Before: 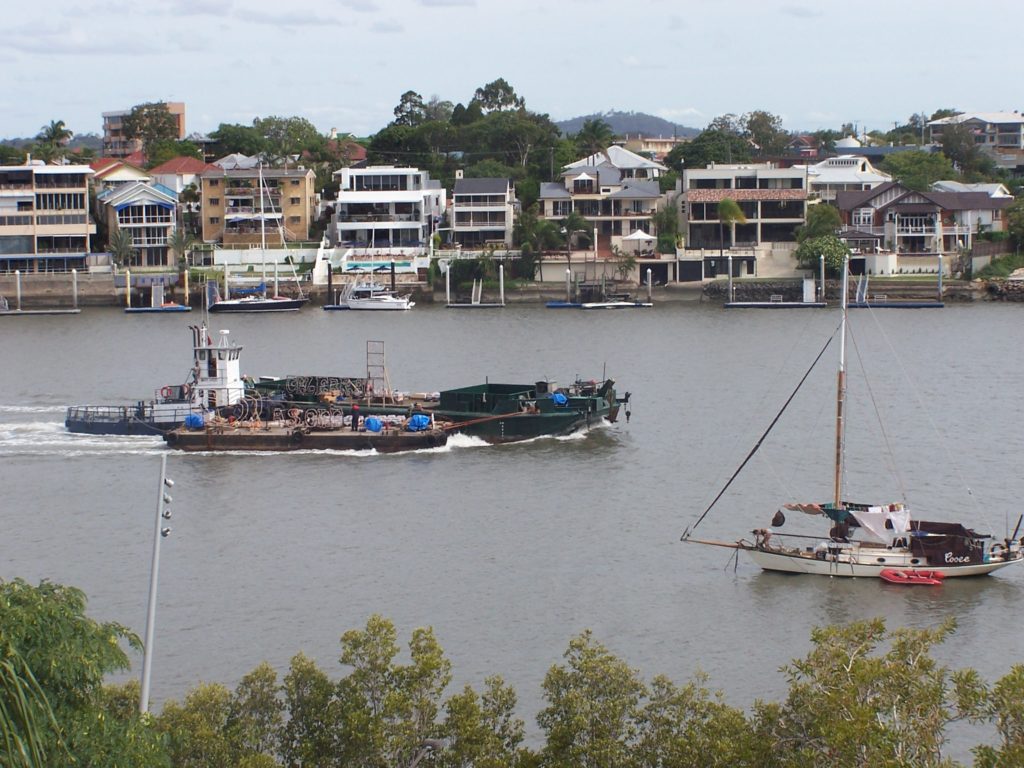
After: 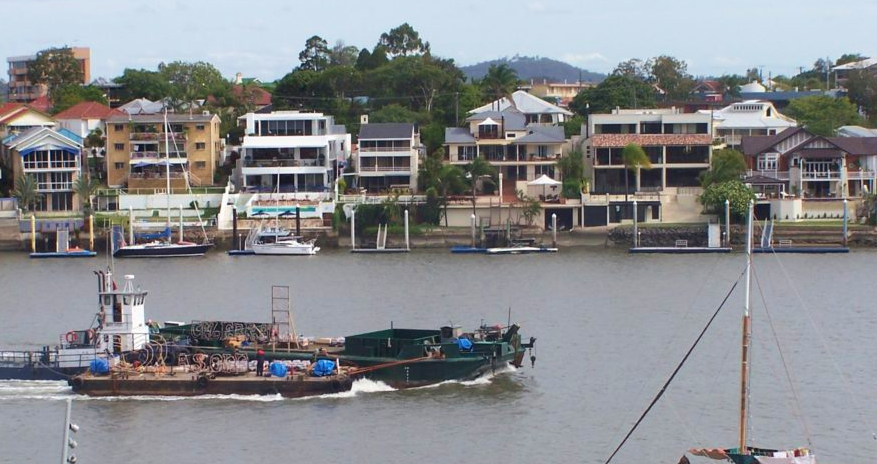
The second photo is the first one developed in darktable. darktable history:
velvia: strength 29%
crop and rotate: left 9.345%, top 7.22%, right 4.982%, bottom 32.331%
